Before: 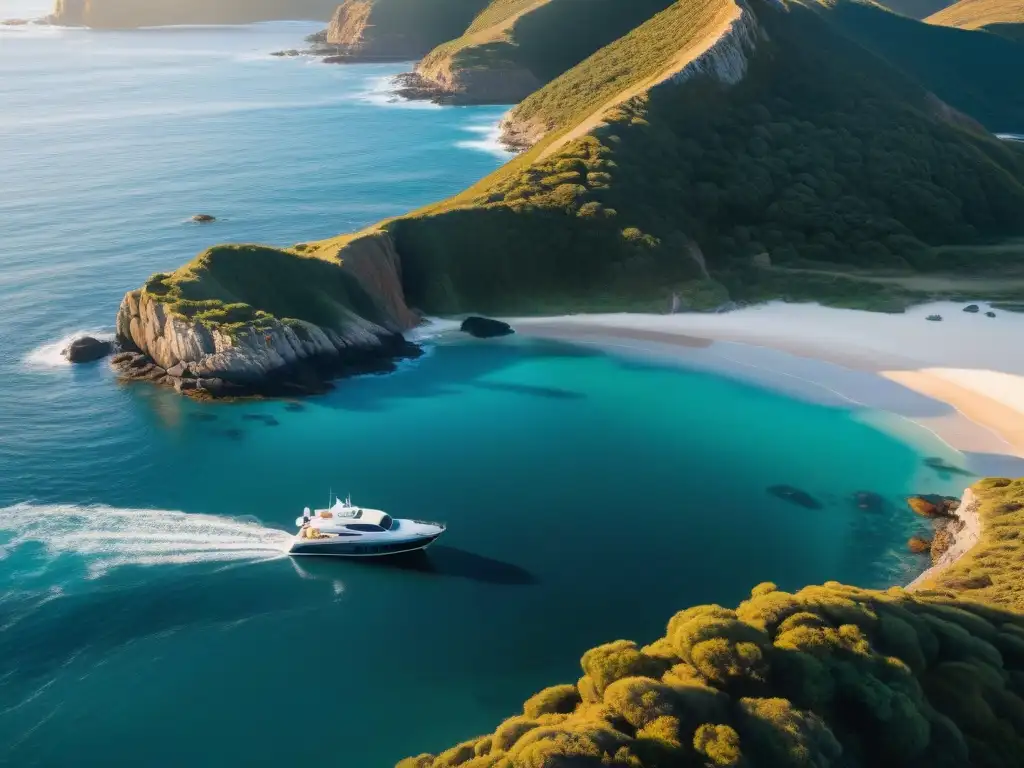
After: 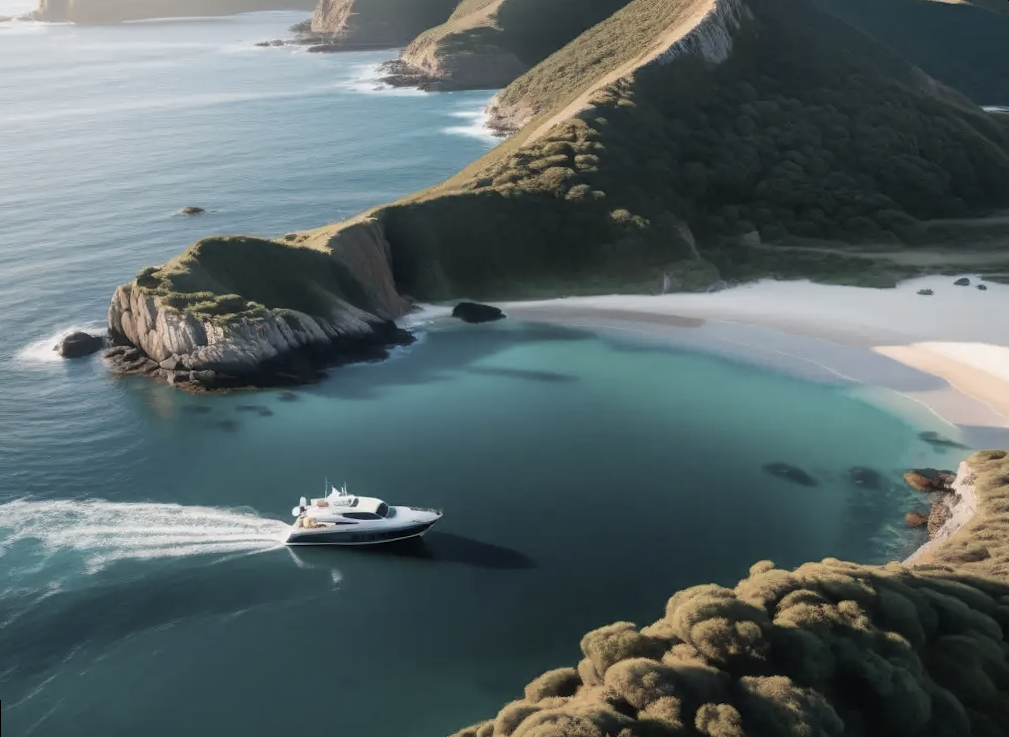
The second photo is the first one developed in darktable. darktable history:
rotate and perspective: rotation -1.42°, crop left 0.016, crop right 0.984, crop top 0.035, crop bottom 0.965
color balance rgb: linear chroma grading › global chroma -16.06%, perceptual saturation grading › global saturation -32.85%, global vibrance -23.56%
